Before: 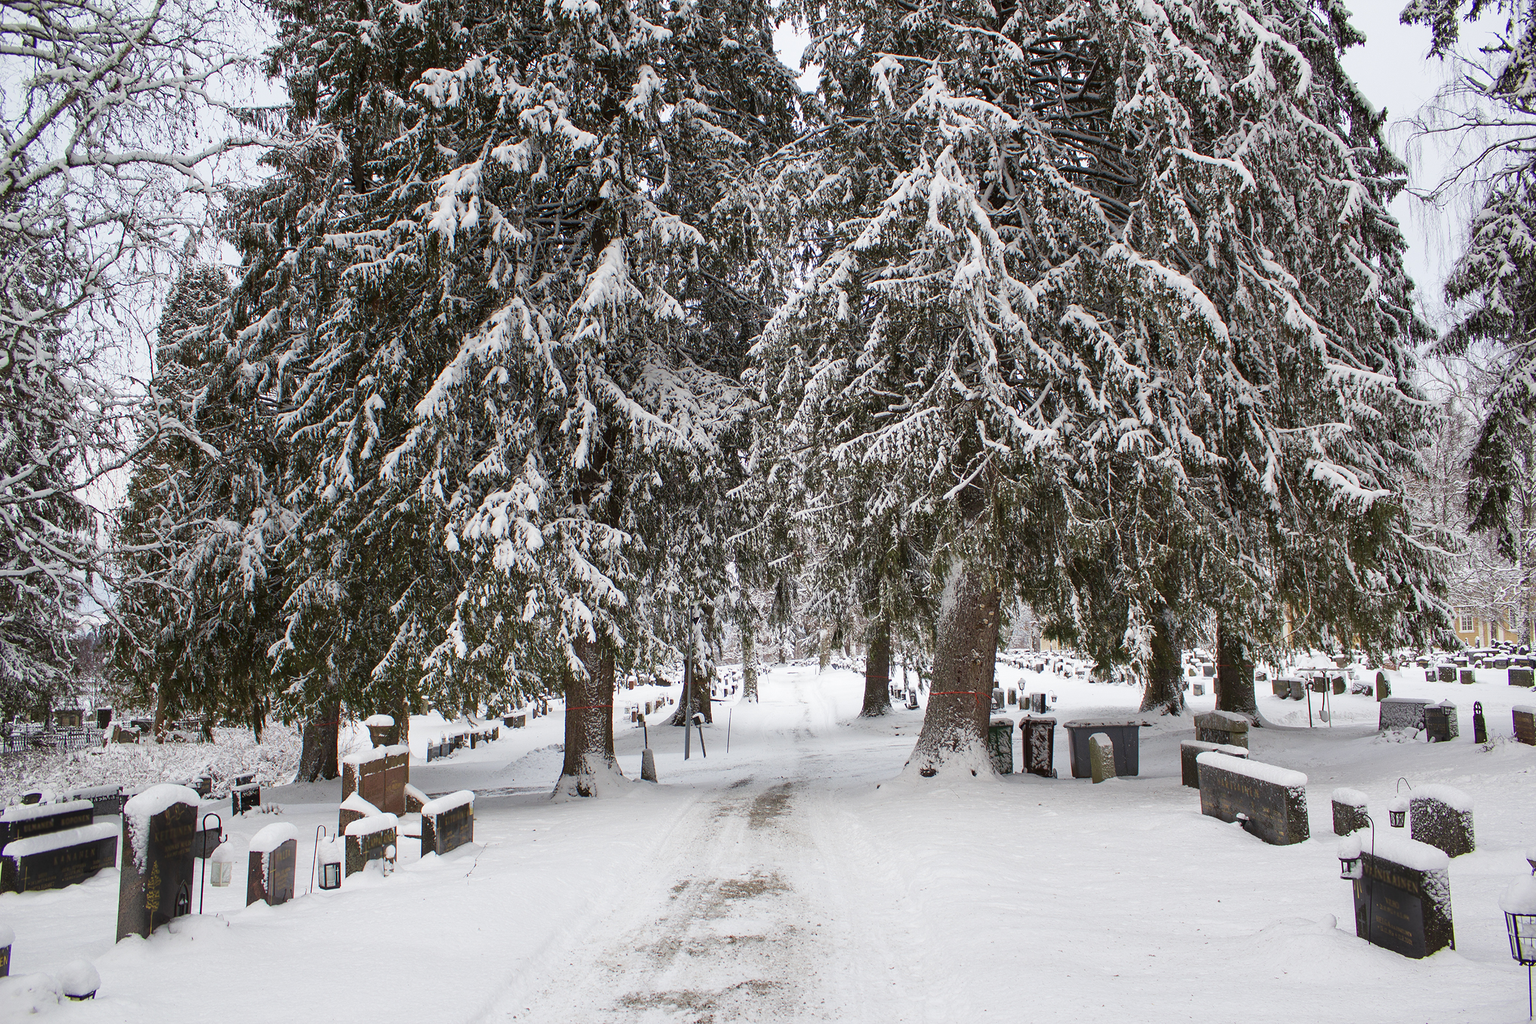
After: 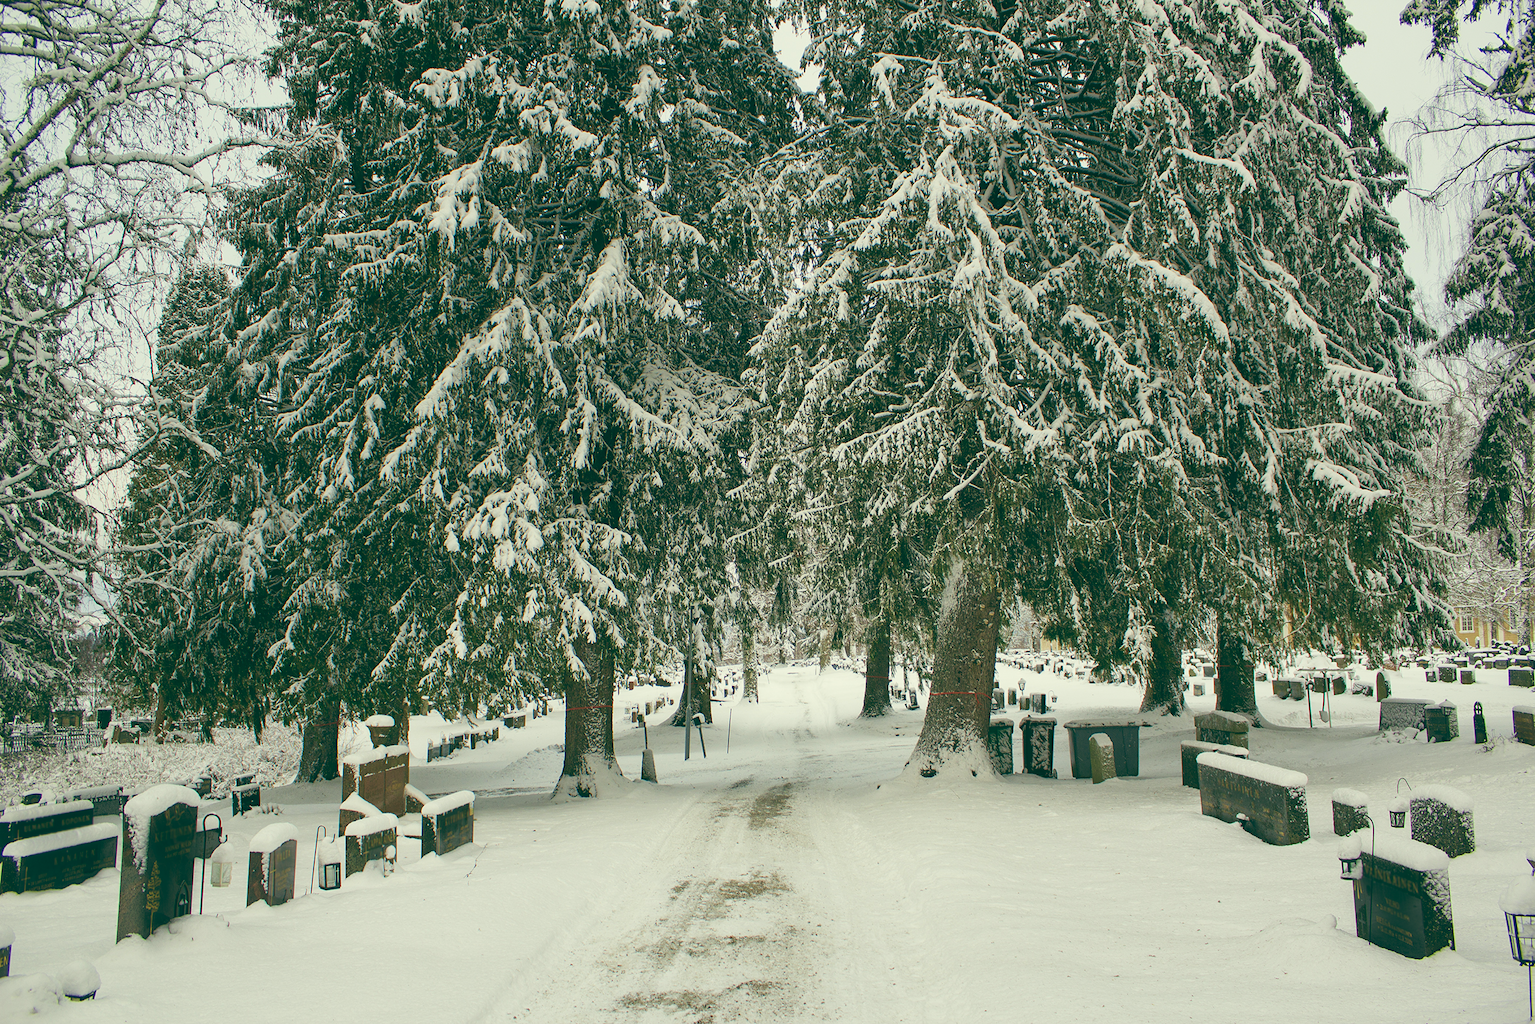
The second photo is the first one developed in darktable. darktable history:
exposure: black level correction -0.008, exposure 0.067 EV, compensate highlight preservation false
velvia: on, module defaults
color balance: lift [1.005, 0.99, 1.007, 1.01], gamma [1, 1.034, 1.032, 0.966], gain [0.873, 1.055, 1.067, 0.933]
